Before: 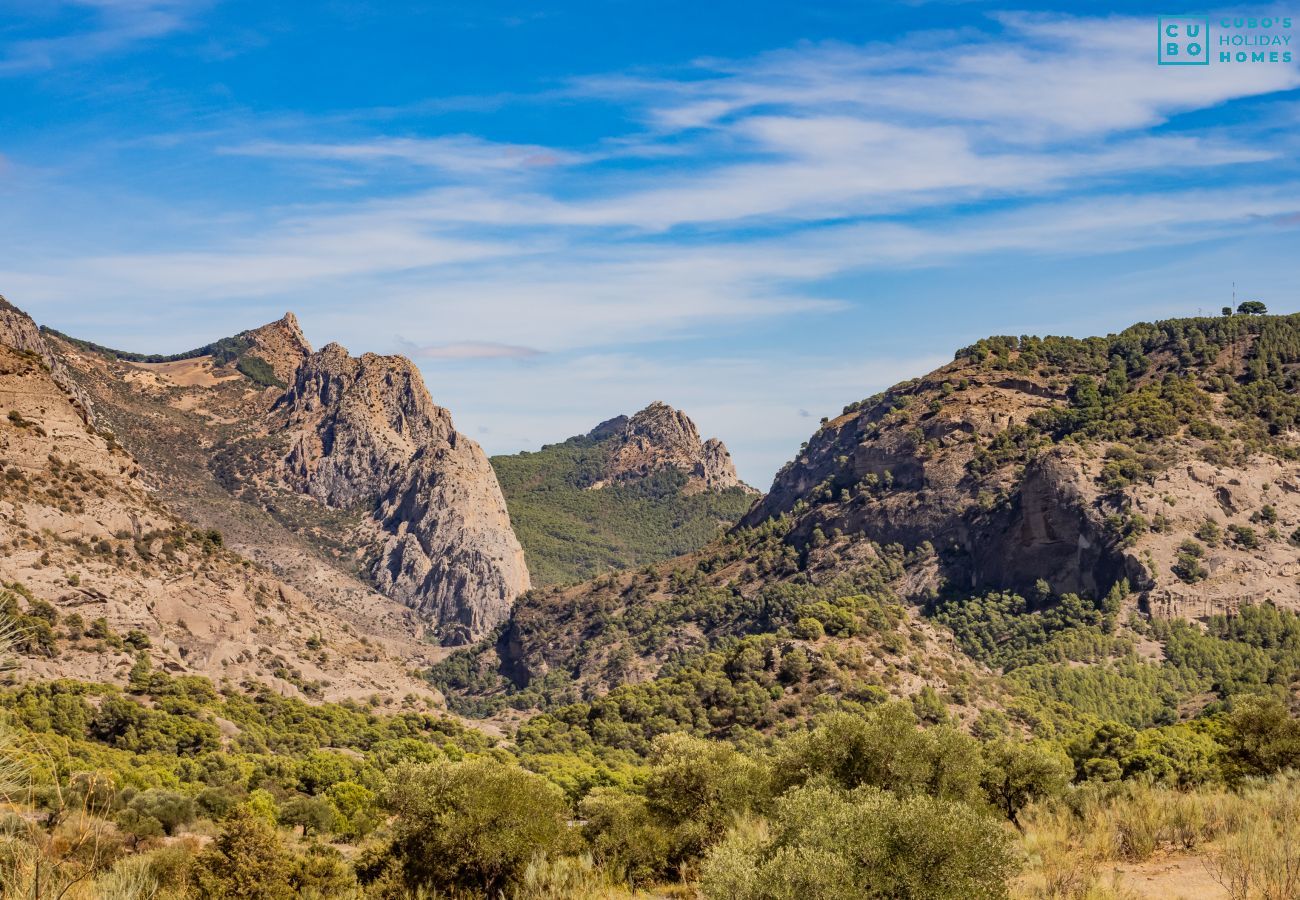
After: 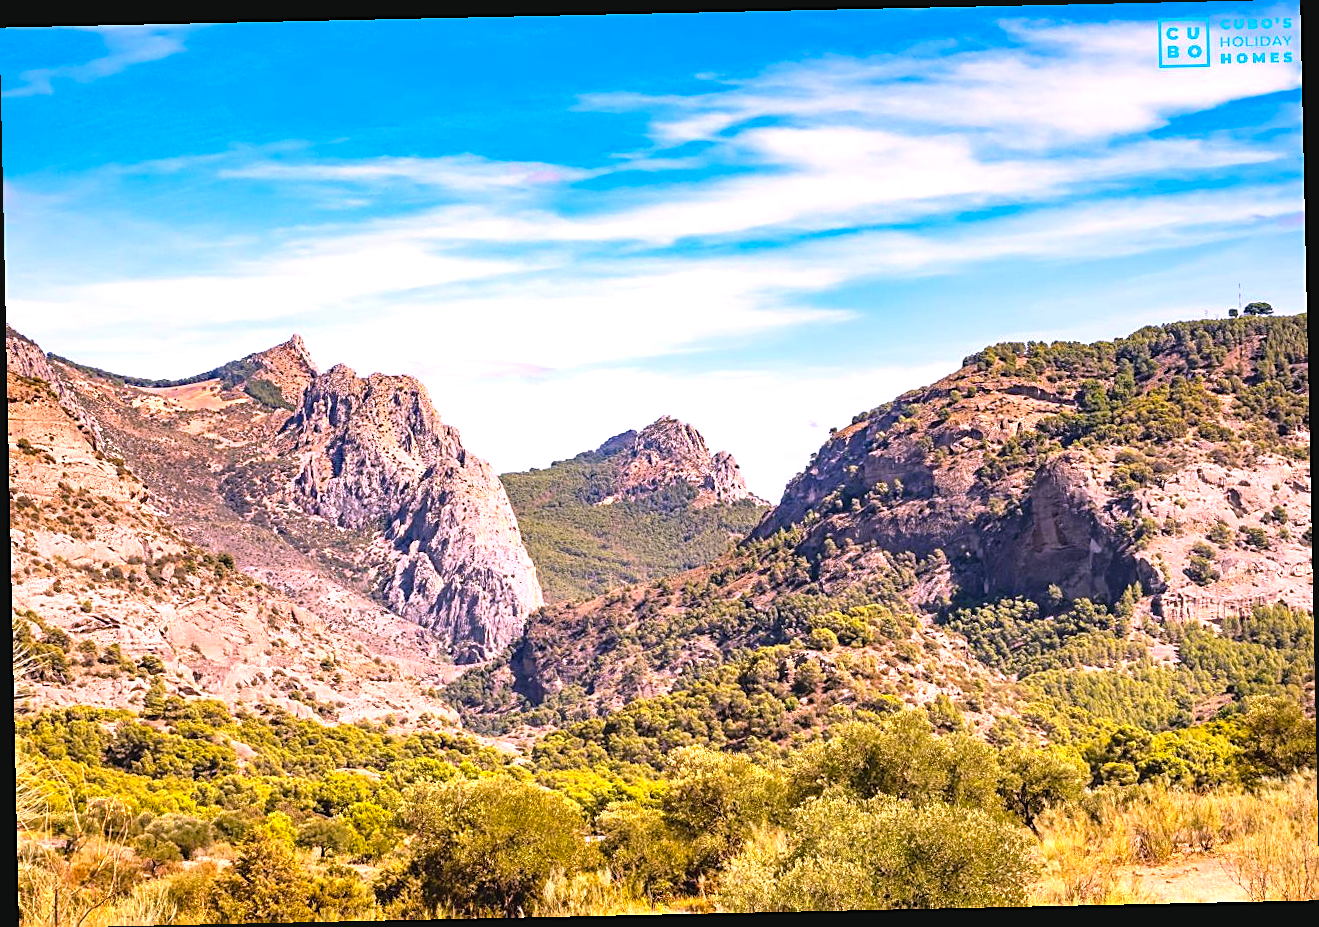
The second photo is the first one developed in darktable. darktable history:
rotate and perspective: rotation -1.24°, automatic cropping off
color balance rgb: shadows lift › chroma 2%, shadows lift › hue 217.2°, power › chroma 0.25%, power › hue 60°, highlights gain › chroma 1.5%, highlights gain › hue 309.6°, global offset › luminance -0.5%, perceptual saturation grading › global saturation 15%, global vibrance 20%
white balance: red 1.066, blue 1.119
sharpen: on, module defaults
exposure: black level correction -0.005, exposure 1.002 EV, compensate highlight preservation false
